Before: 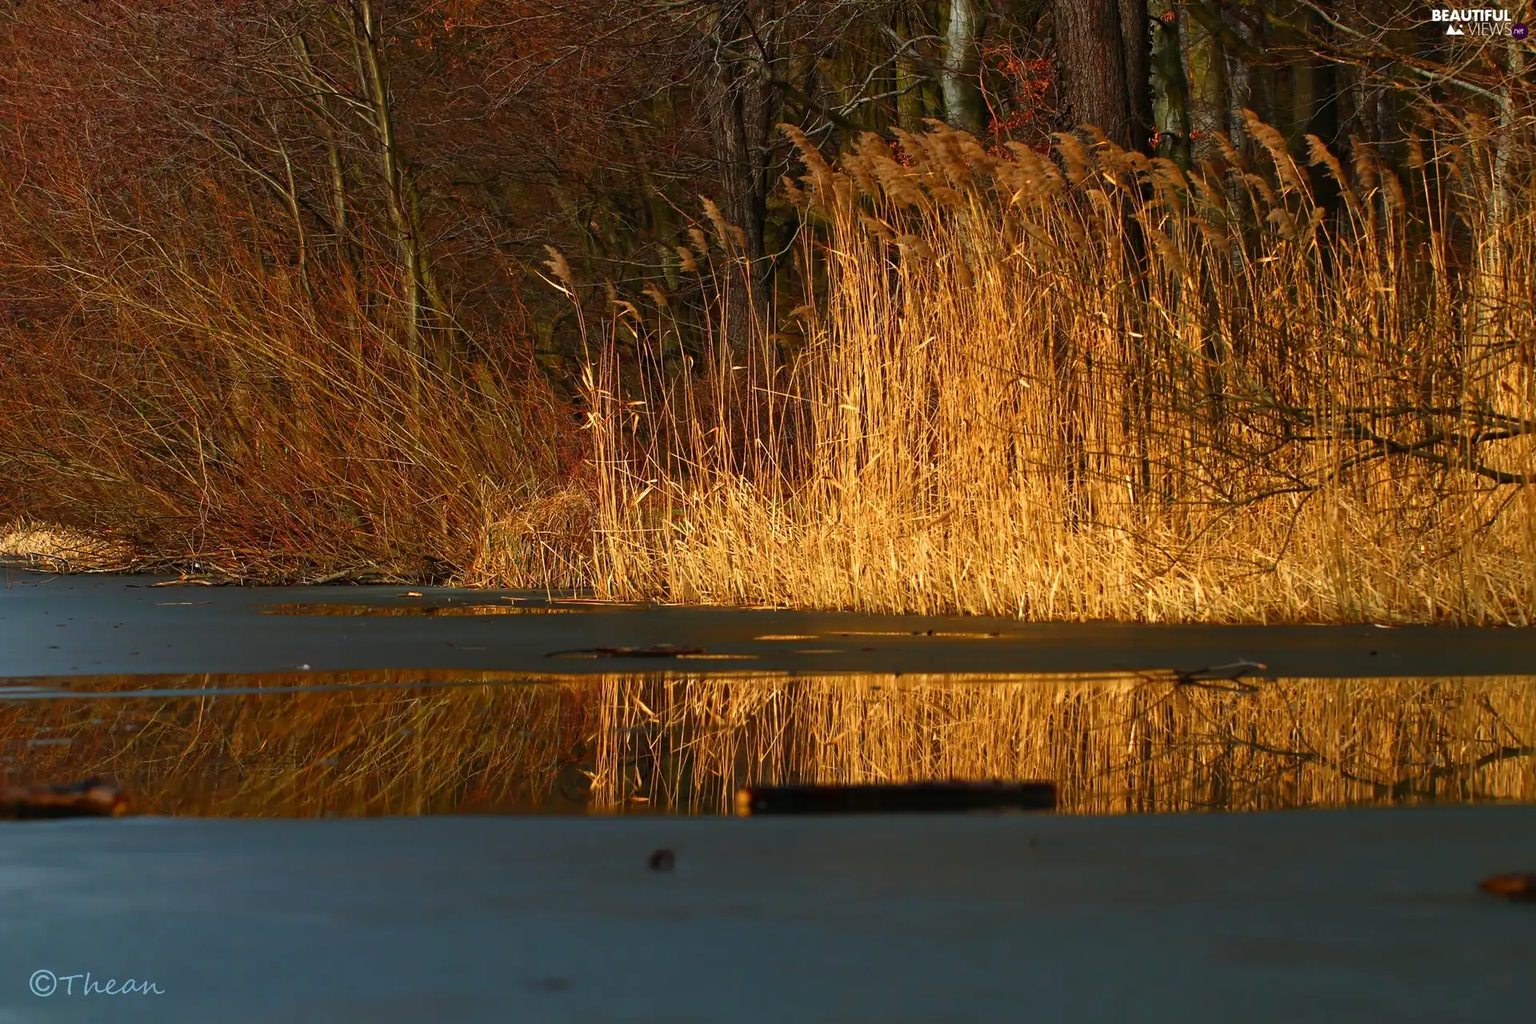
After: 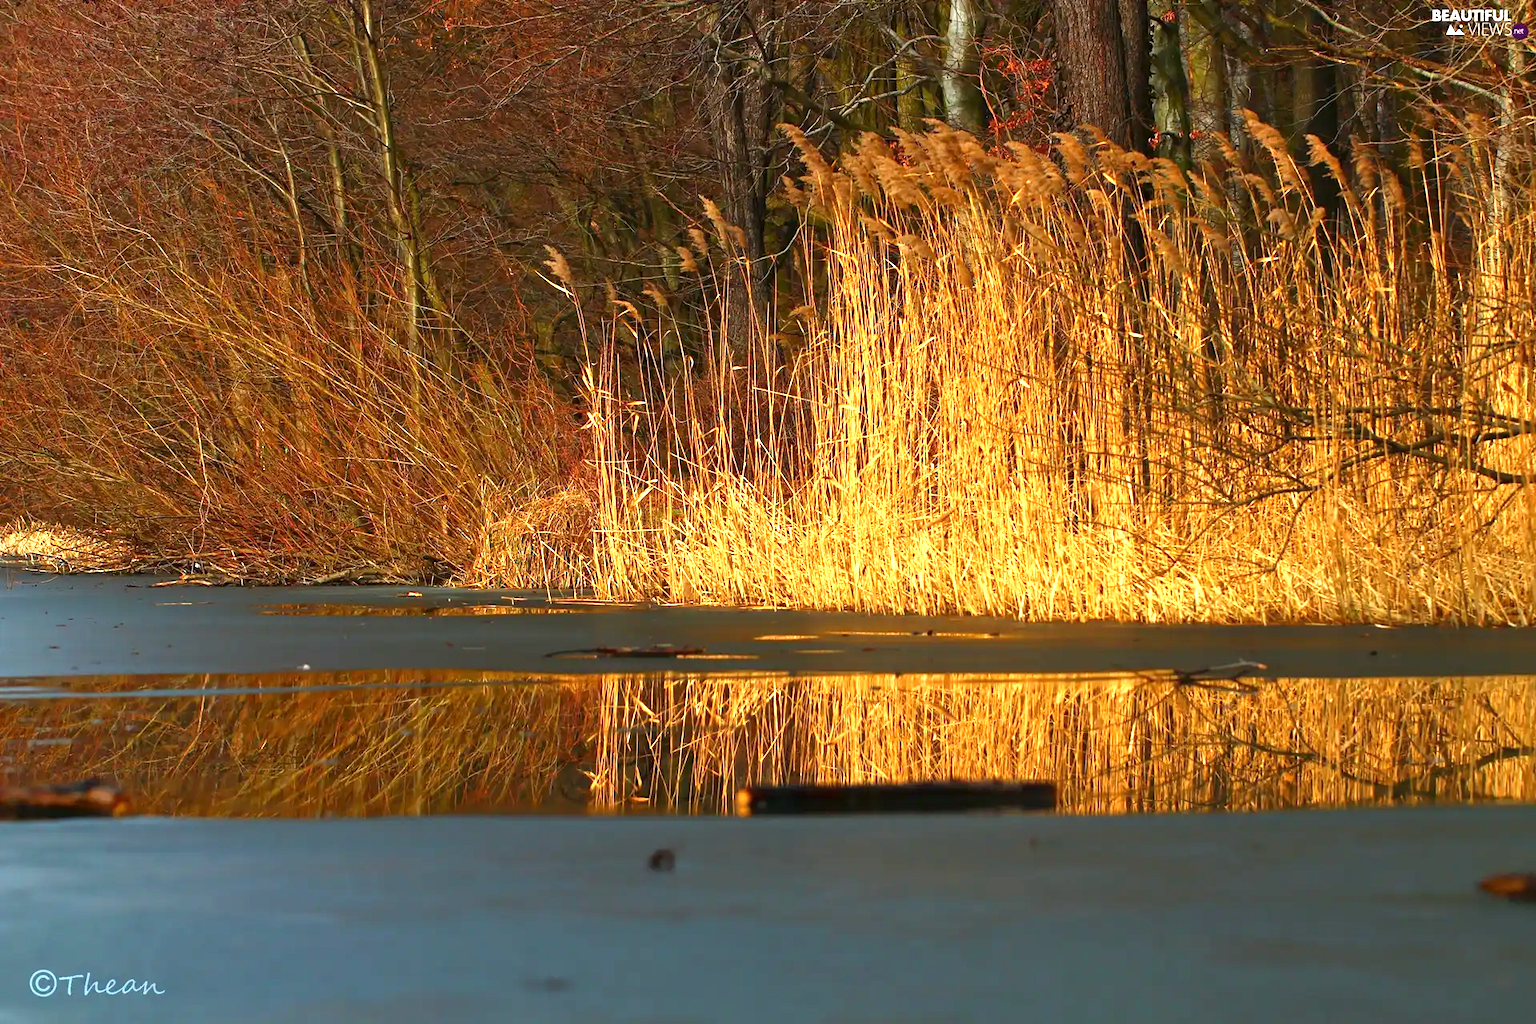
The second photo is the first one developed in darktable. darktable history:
exposure: exposure 1.145 EV, compensate exposure bias true, compensate highlight preservation false
